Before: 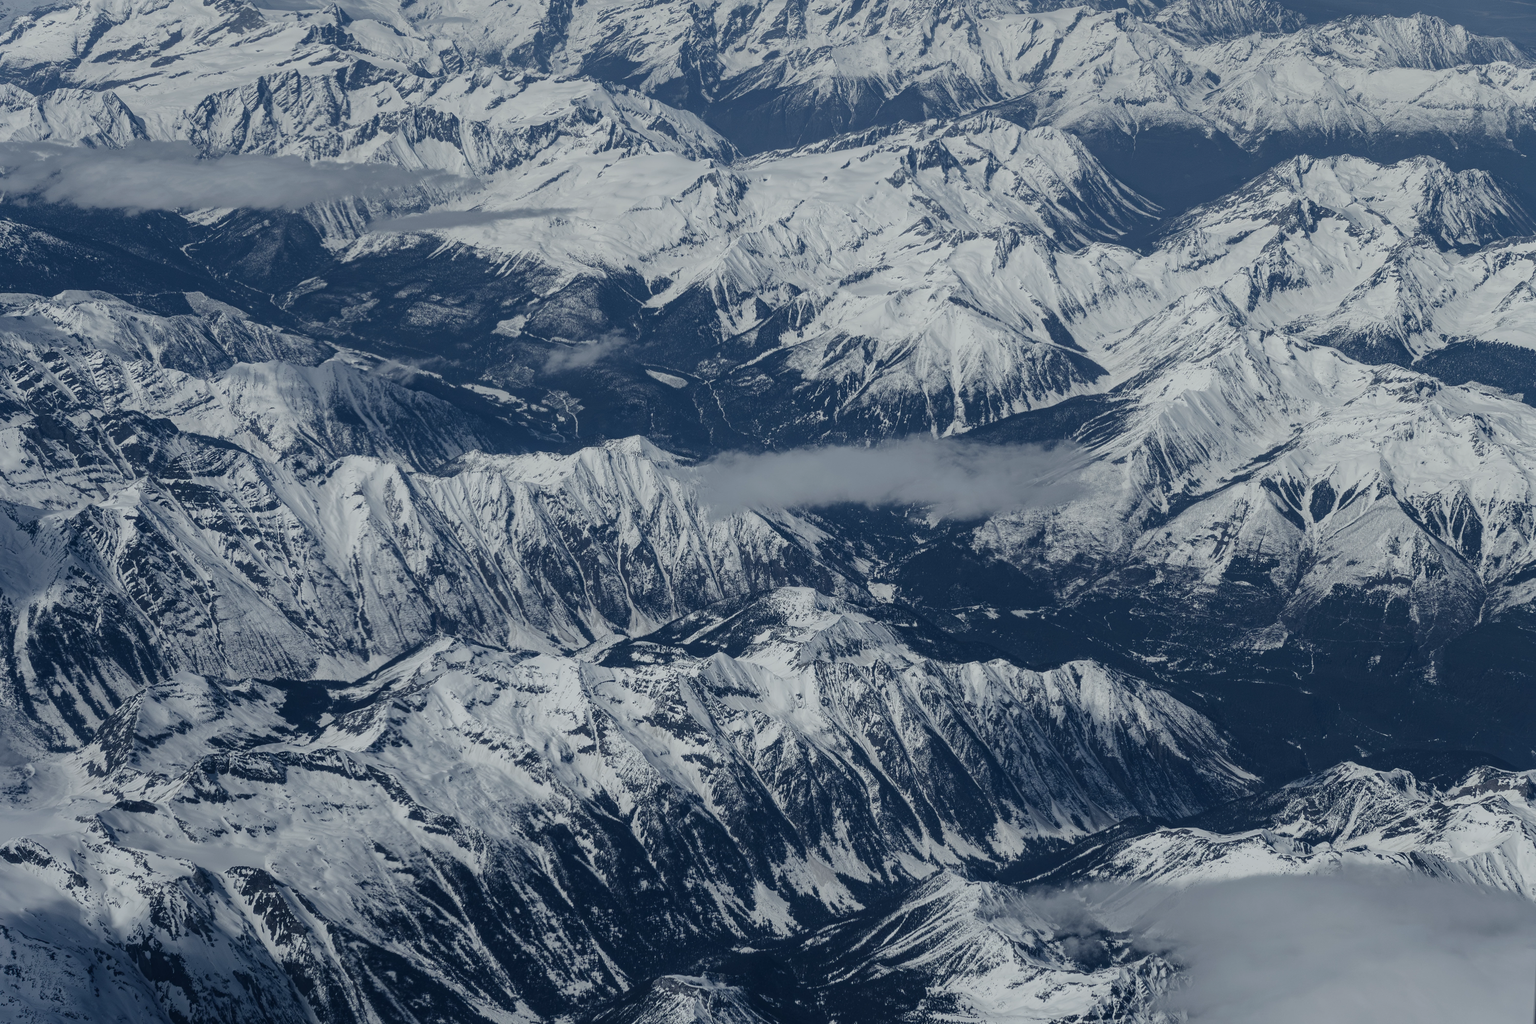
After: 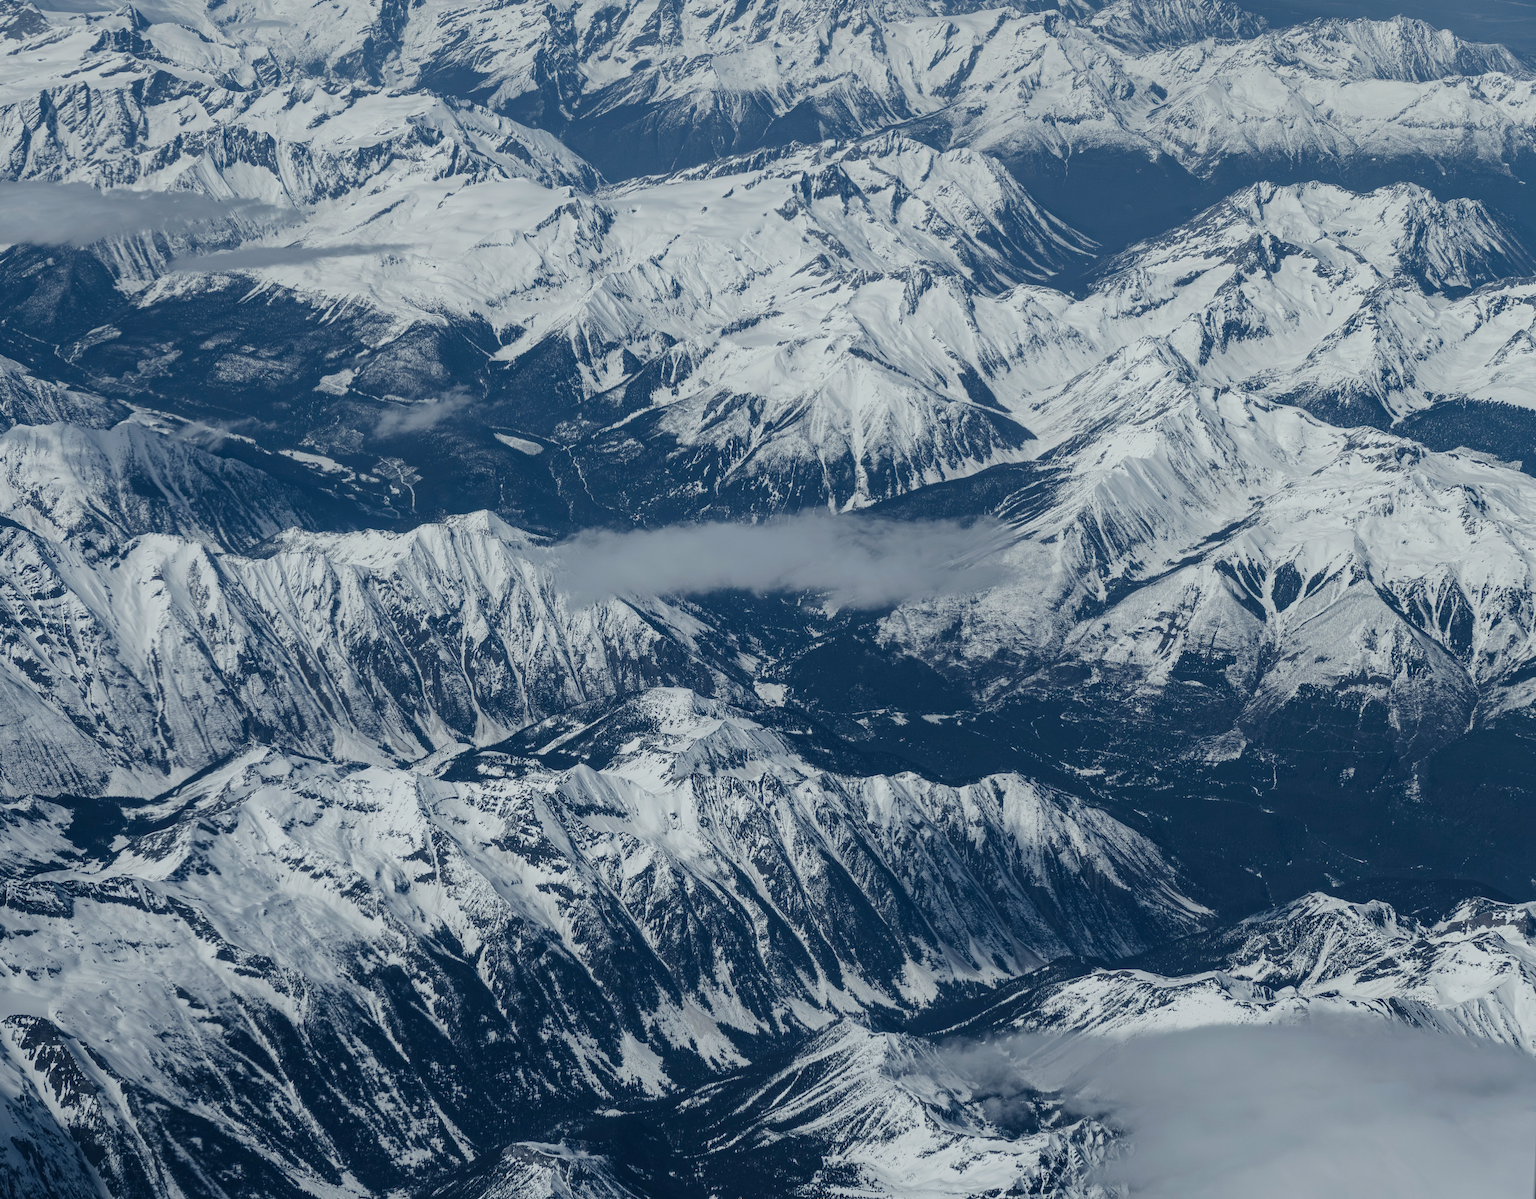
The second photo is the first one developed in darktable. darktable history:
exposure: exposure 0.217 EV, compensate highlight preservation false
crop and rotate: left 14.584%
